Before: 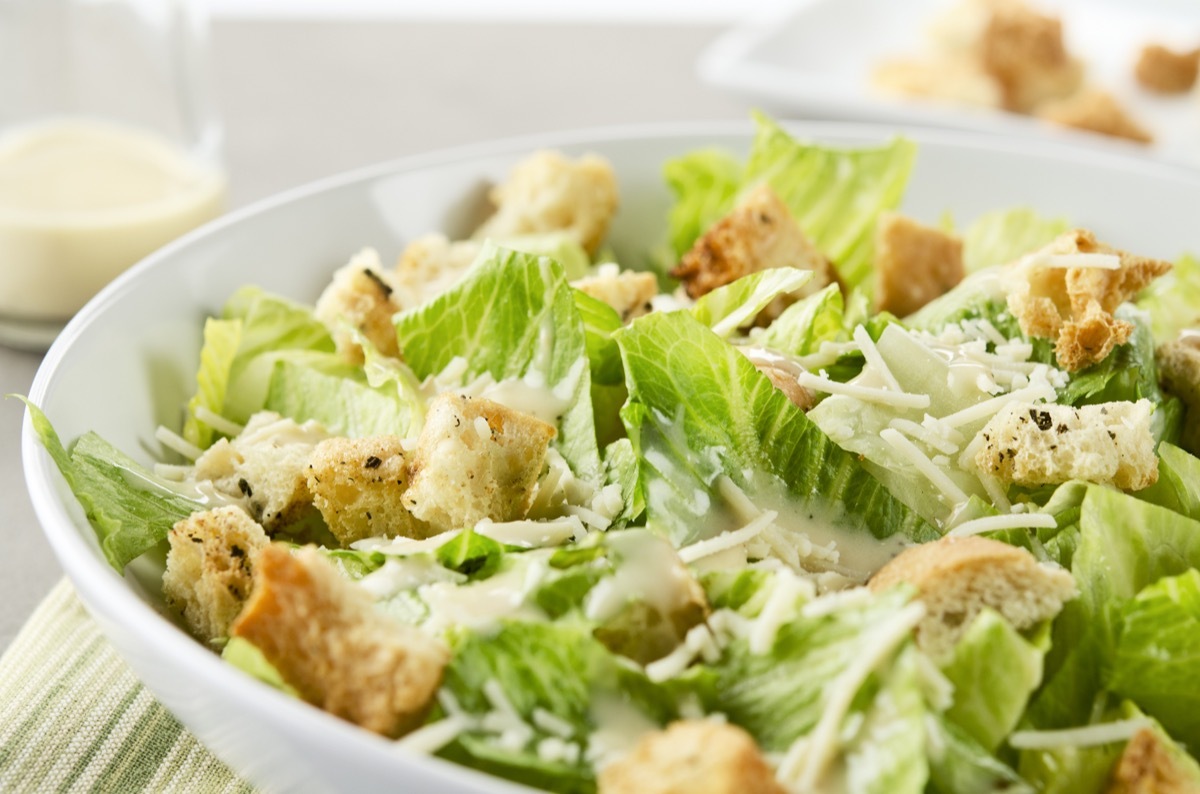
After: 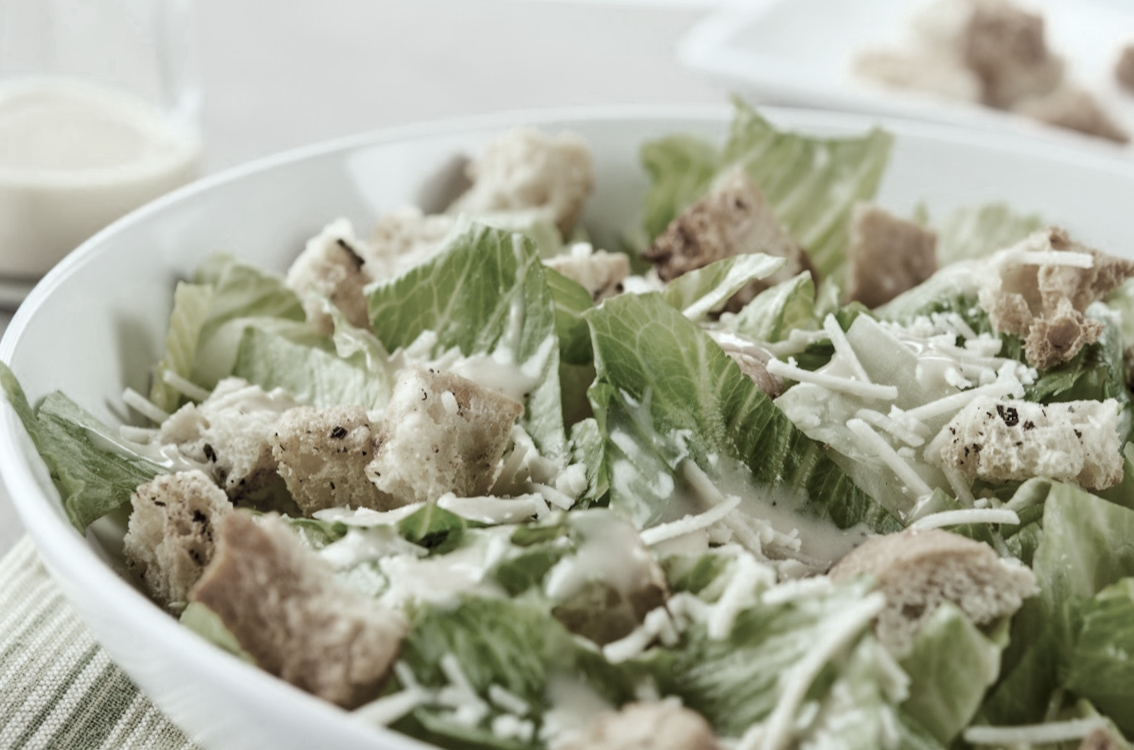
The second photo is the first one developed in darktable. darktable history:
crop and rotate: angle -2.2°
contrast brightness saturation: contrast 0.137
local contrast: on, module defaults
color correction: highlights a* -4.99, highlights b* -3.27, shadows a* 3.88, shadows b* 4.19
color zones: curves: ch0 [(0, 0.487) (0.241, 0.395) (0.434, 0.373) (0.658, 0.412) (0.838, 0.487)]; ch1 [(0, 0) (0.053, 0.053) (0.211, 0.202) (0.579, 0.259) (0.781, 0.241)], mix 20.2%
